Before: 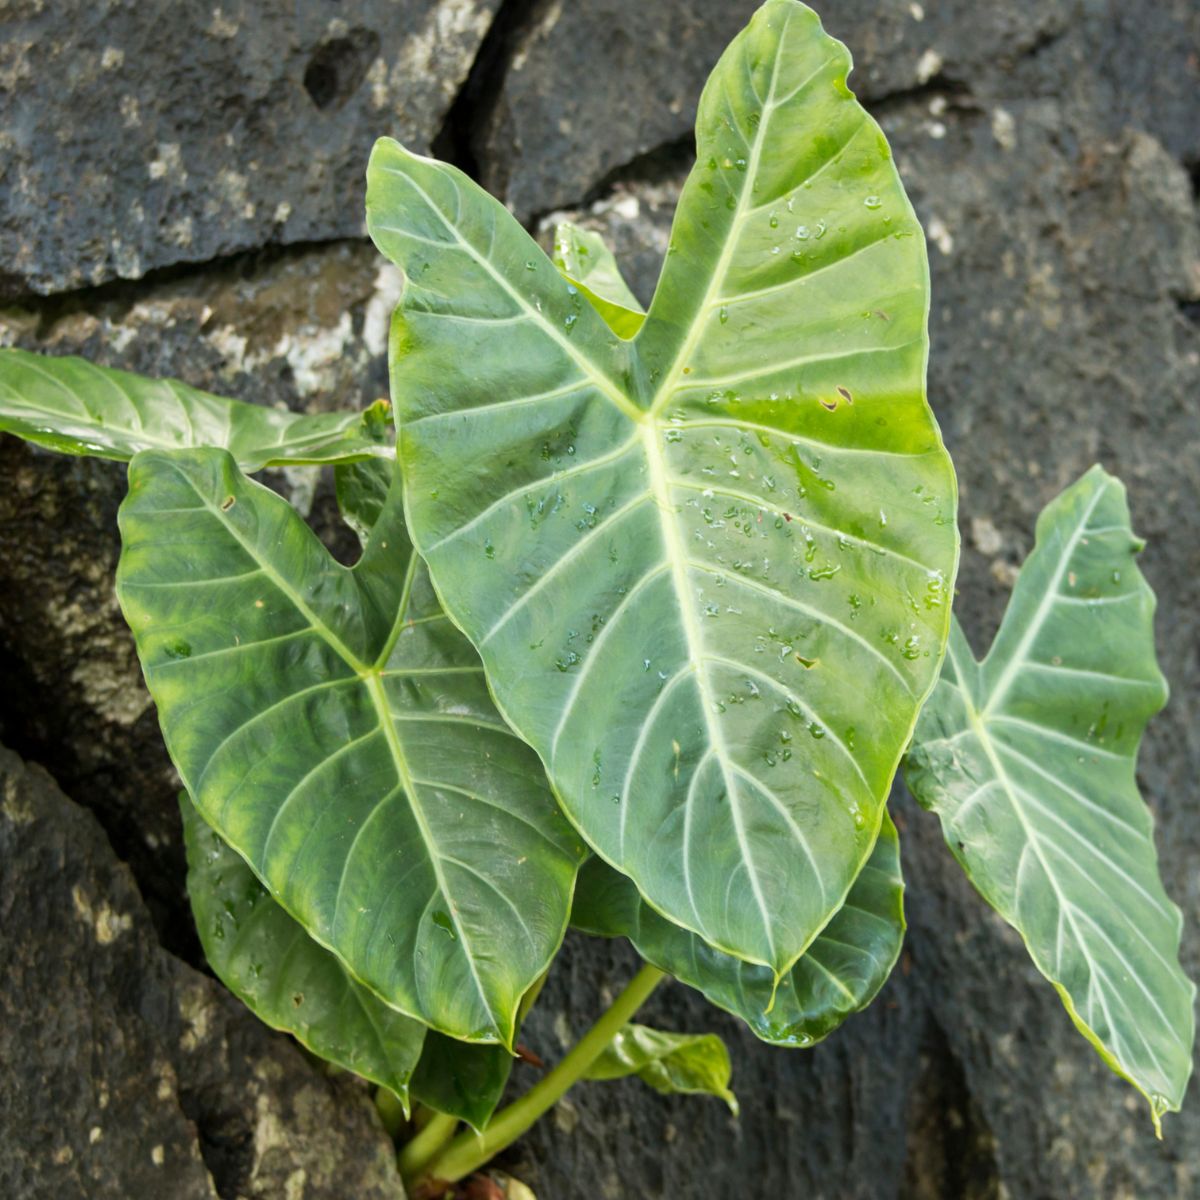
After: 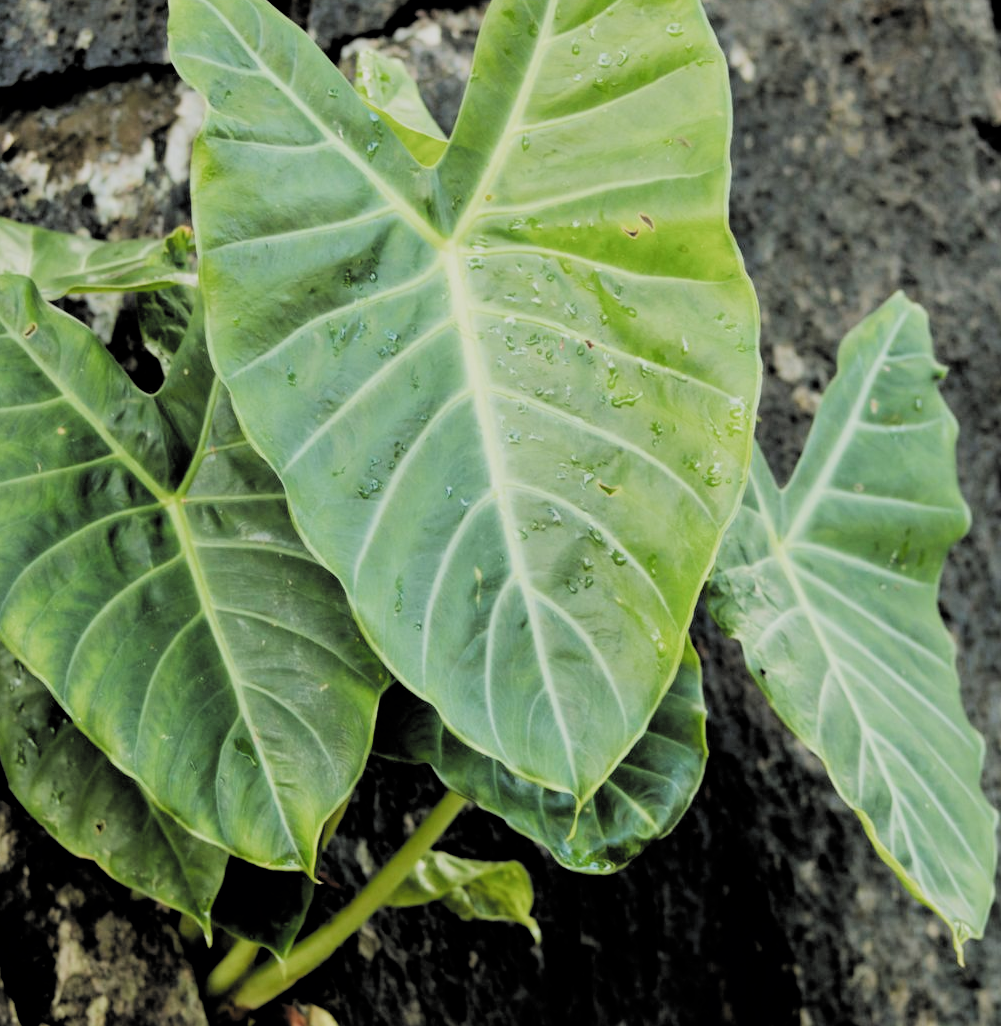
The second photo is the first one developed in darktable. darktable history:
crop: left 16.531%, top 14.463%
filmic rgb: black relative exposure -2.78 EV, white relative exposure 4.56 EV, hardness 1.76, contrast 1.267, color science v4 (2020)
